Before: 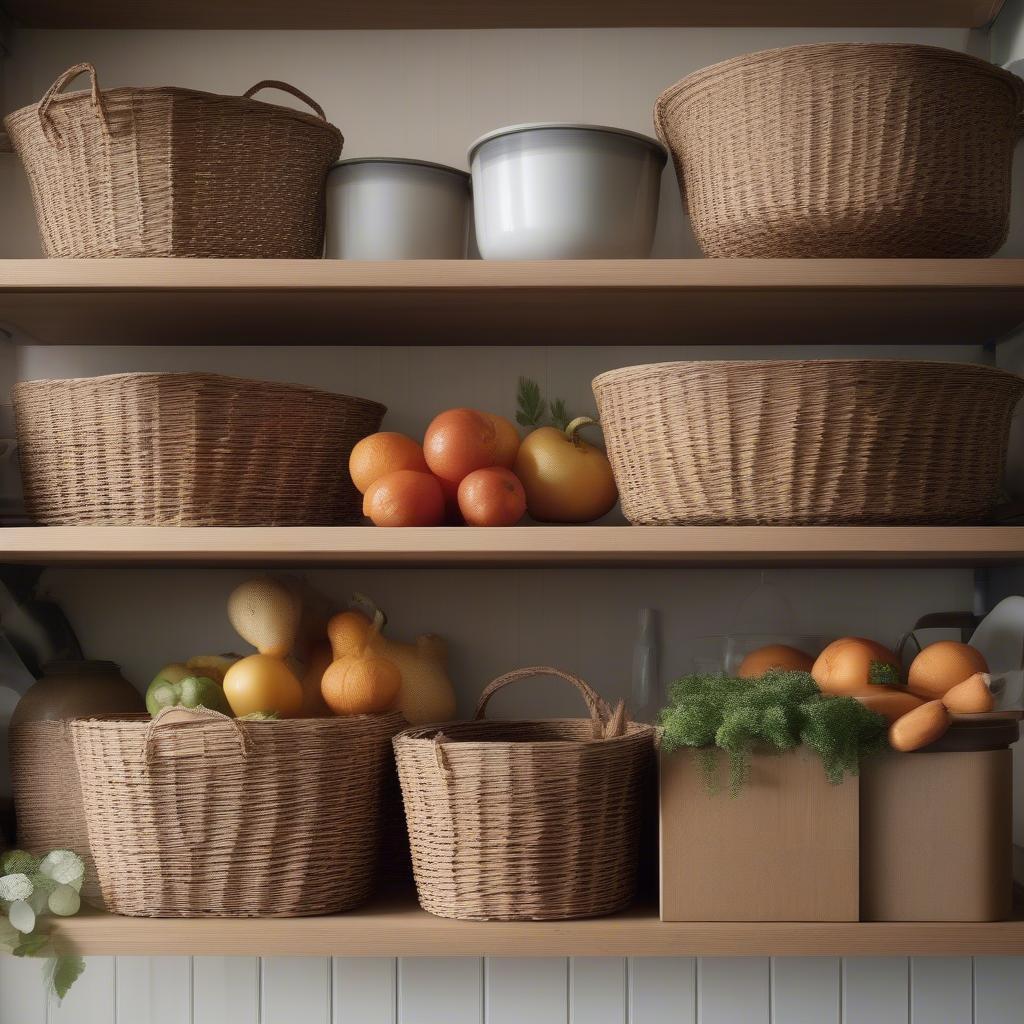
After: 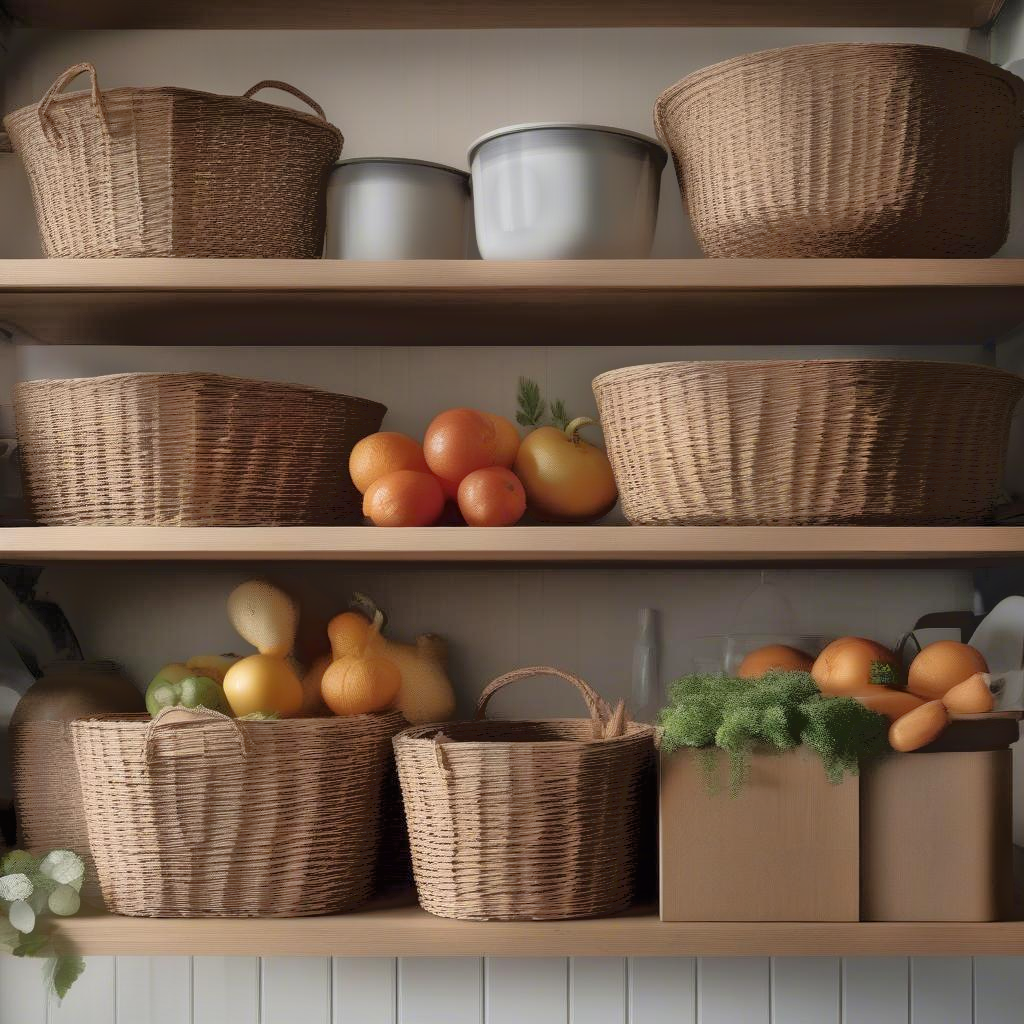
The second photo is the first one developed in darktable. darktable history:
tone equalizer: -7 EV -0.644 EV, -6 EV 1.01 EV, -5 EV -0.437 EV, -4 EV 0.422 EV, -3 EV 0.415 EV, -2 EV 0.179 EV, -1 EV -0.134 EV, +0 EV -0.395 EV
